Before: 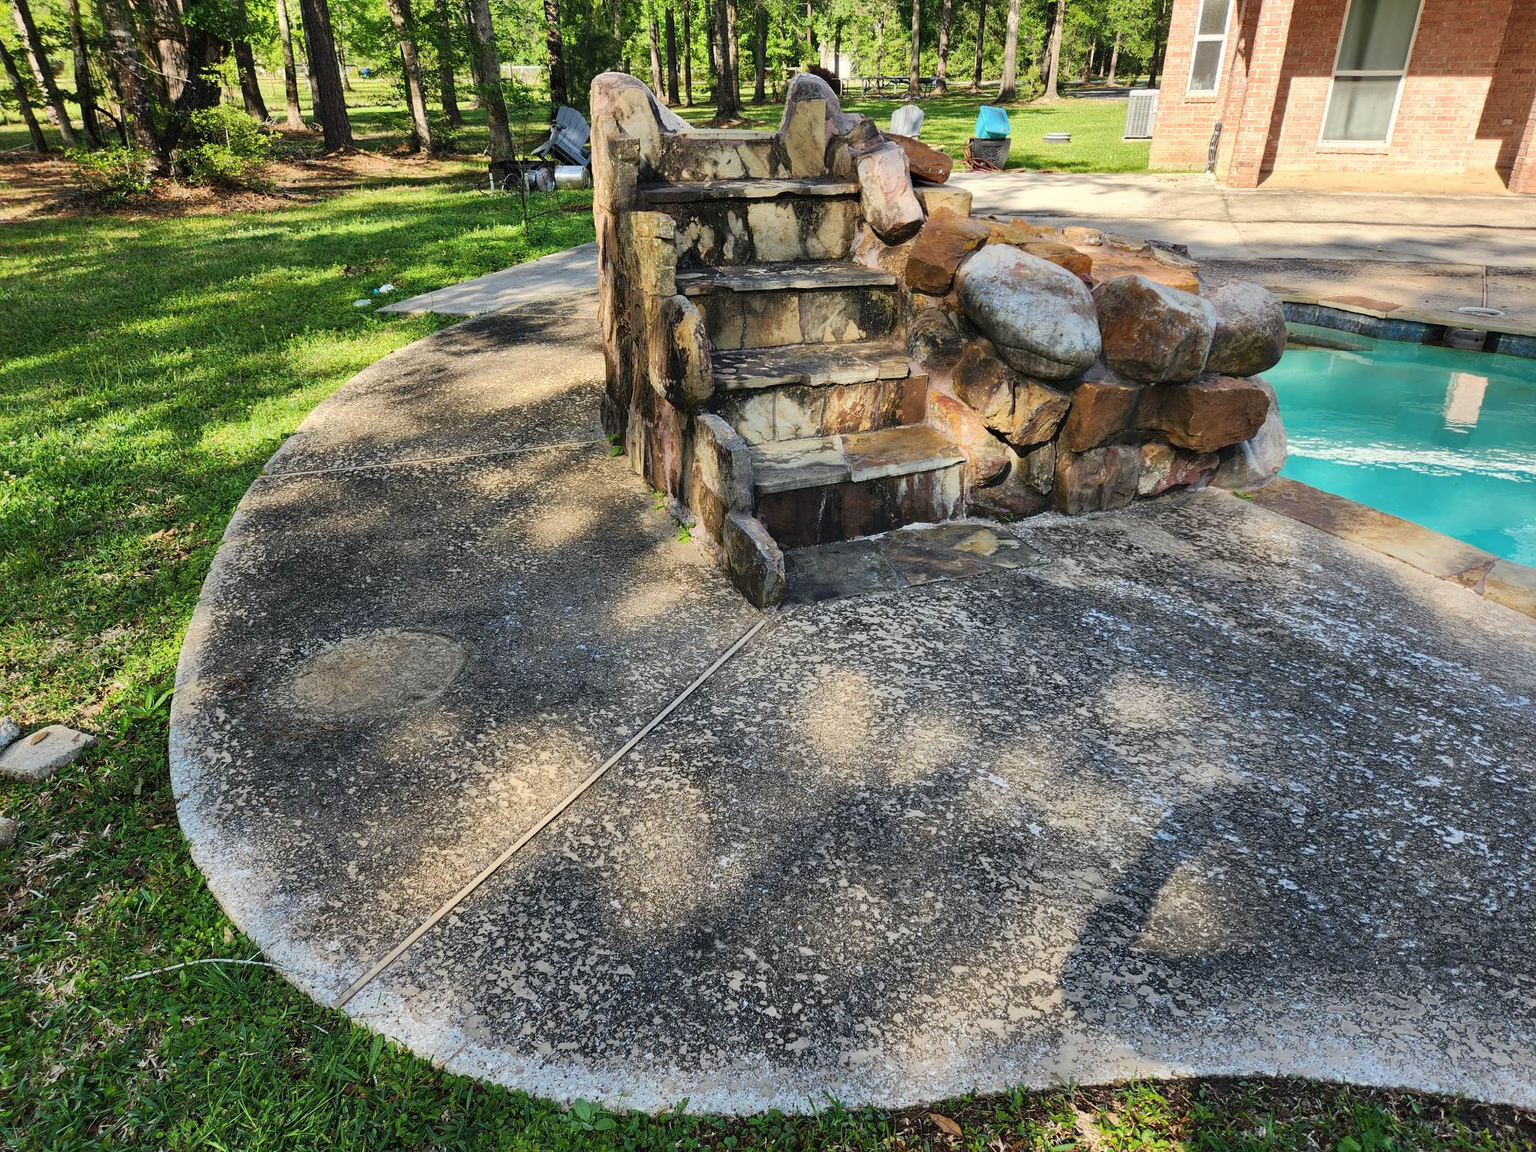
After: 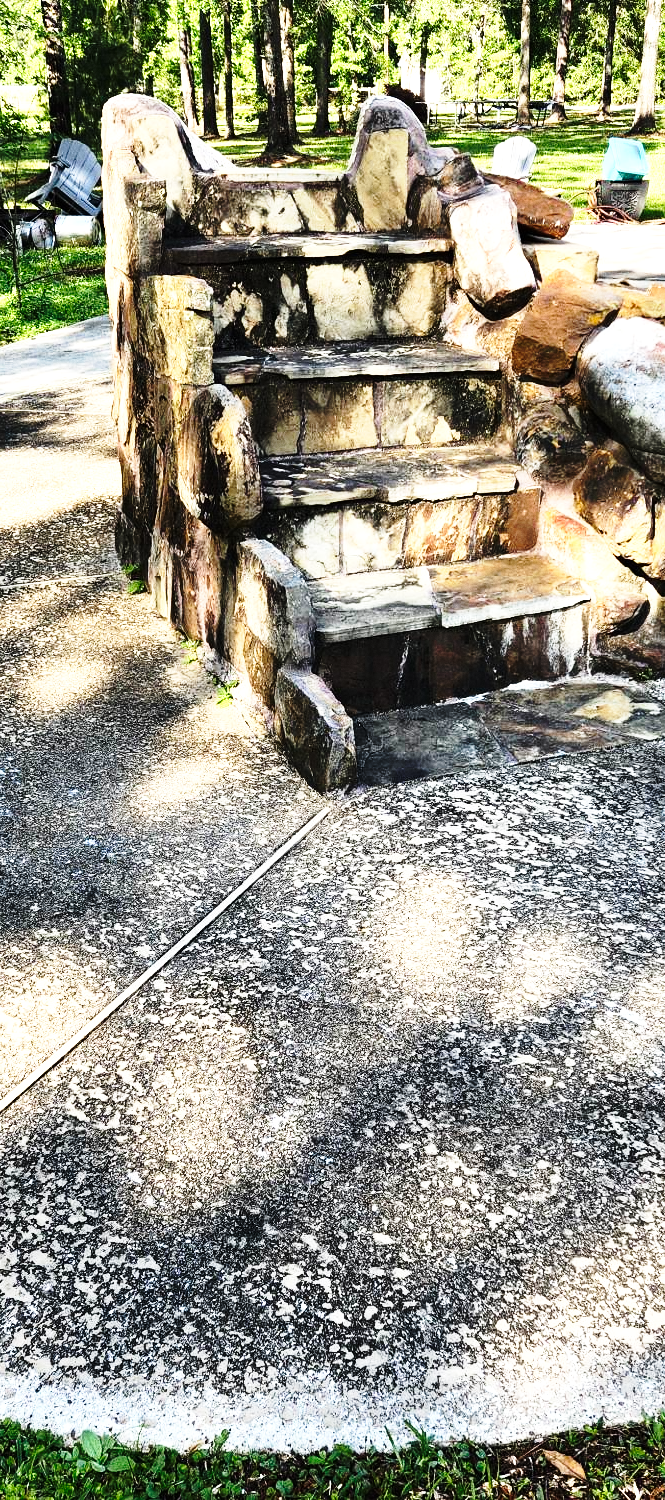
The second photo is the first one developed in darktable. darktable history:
crop: left 33.36%, right 33.36%
base curve: curves: ch0 [(0, 0) (0.028, 0.03) (0.121, 0.232) (0.46, 0.748) (0.859, 0.968) (1, 1)], preserve colors none
tone equalizer: -8 EV -1.08 EV, -7 EV -1.01 EV, -6 EV -0.867 EV, -5 EV -0.578 EV, -3 EV 0.578 EV, -2 EV 0.867 EV, -1 EV 1.01 EV, +0 EV 1.08 EV, edges refinement/feathering 500, mask exposure compensation -1.57 EV, preserve details no
grain: coarseness 0.09 ISO, strength 16.61%
